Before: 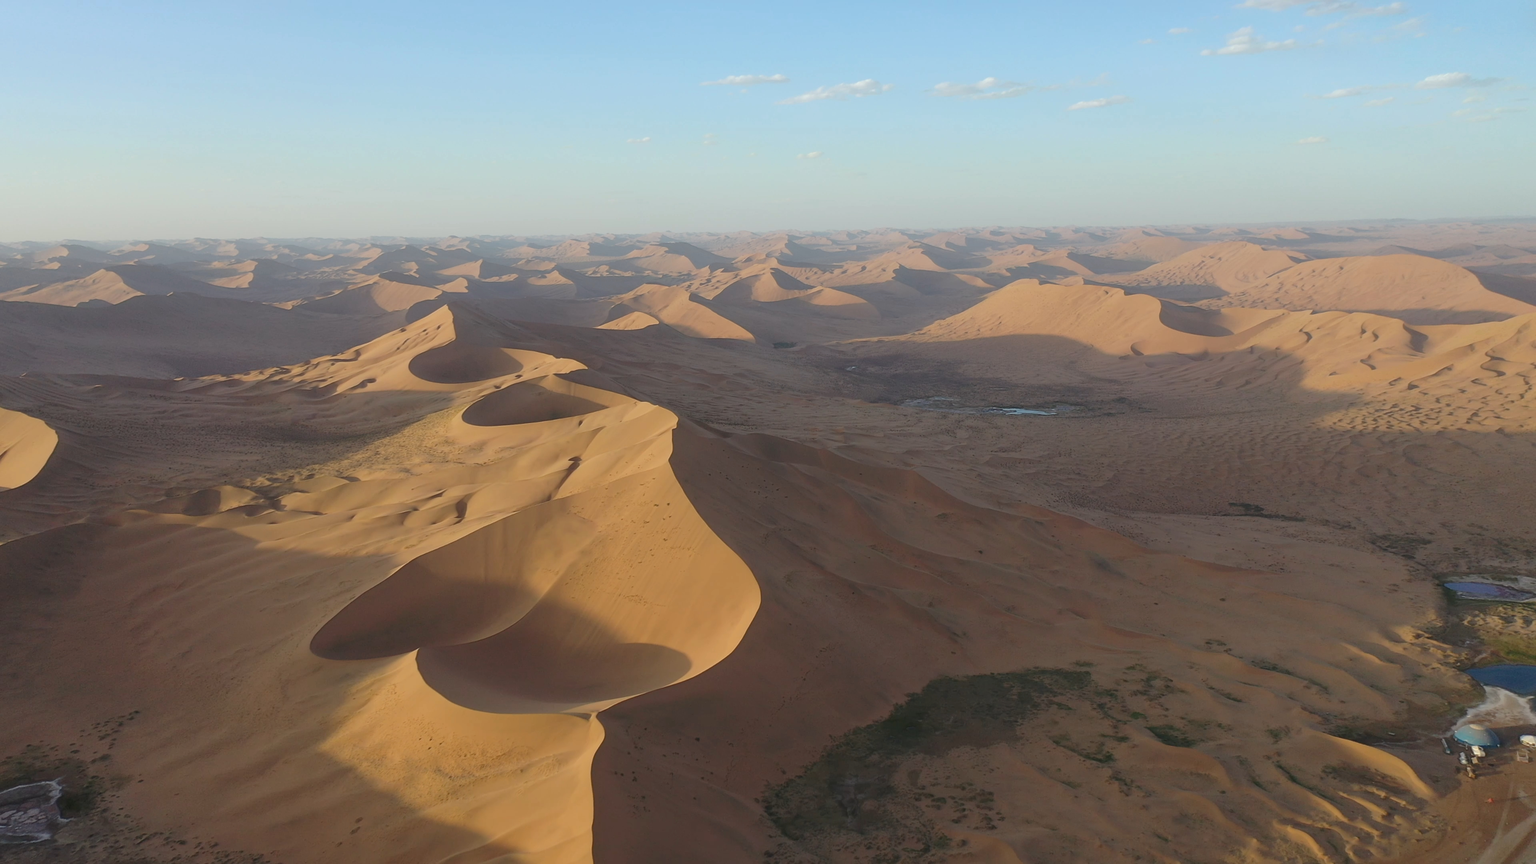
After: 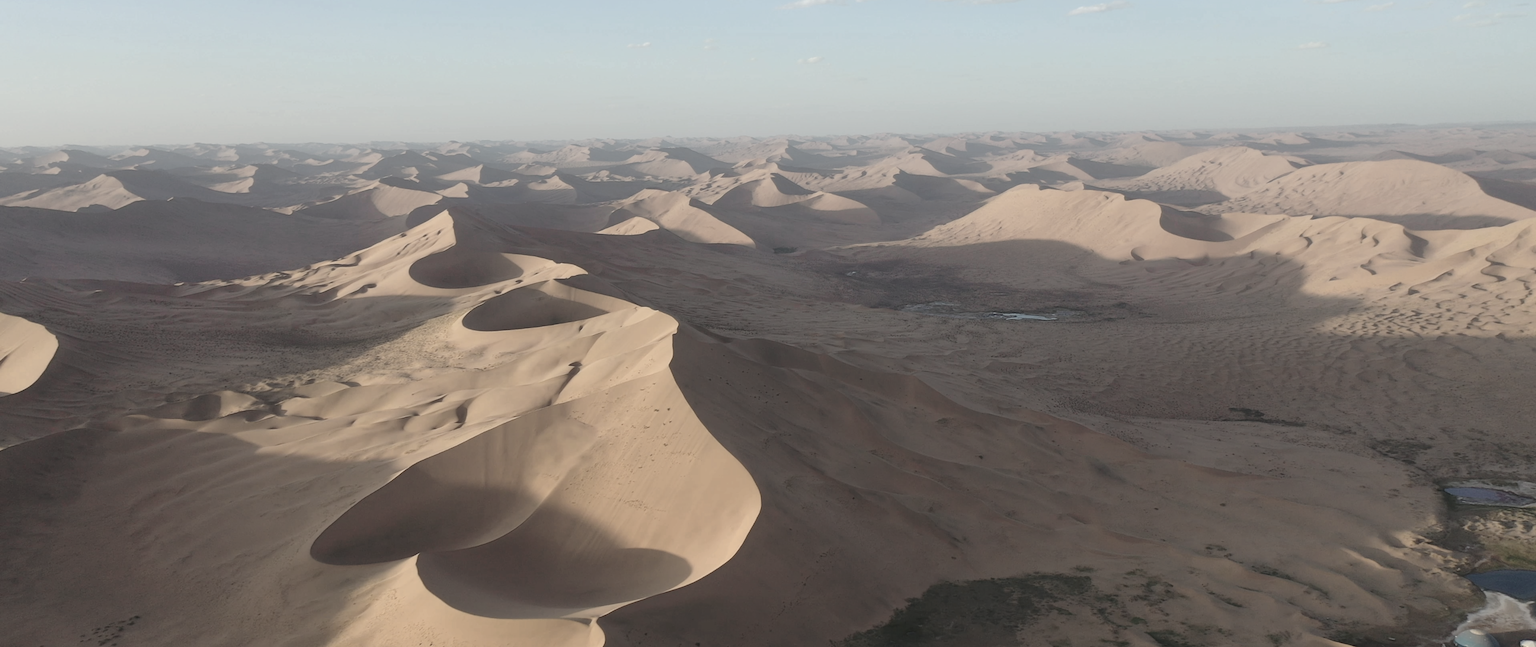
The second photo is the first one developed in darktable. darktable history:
crop: top 11.063%, bottom 13.96%
color zones: curves: ch0 [(0, 0.6) (0.129, 0.585) (0.193, 0.596) (0.429, 0.5) (0.571, 0.5) (0.714, 0.5) (0.857, 0.5) (1, 0.6)]; ch1 [(0, 0.453) (0.112, 0.245) (0.213, 0.252) (0.429, 0.233) (0.571, 0.231) (0.683, 0.242) (0.857, 0.296) (1, 0.453)]
